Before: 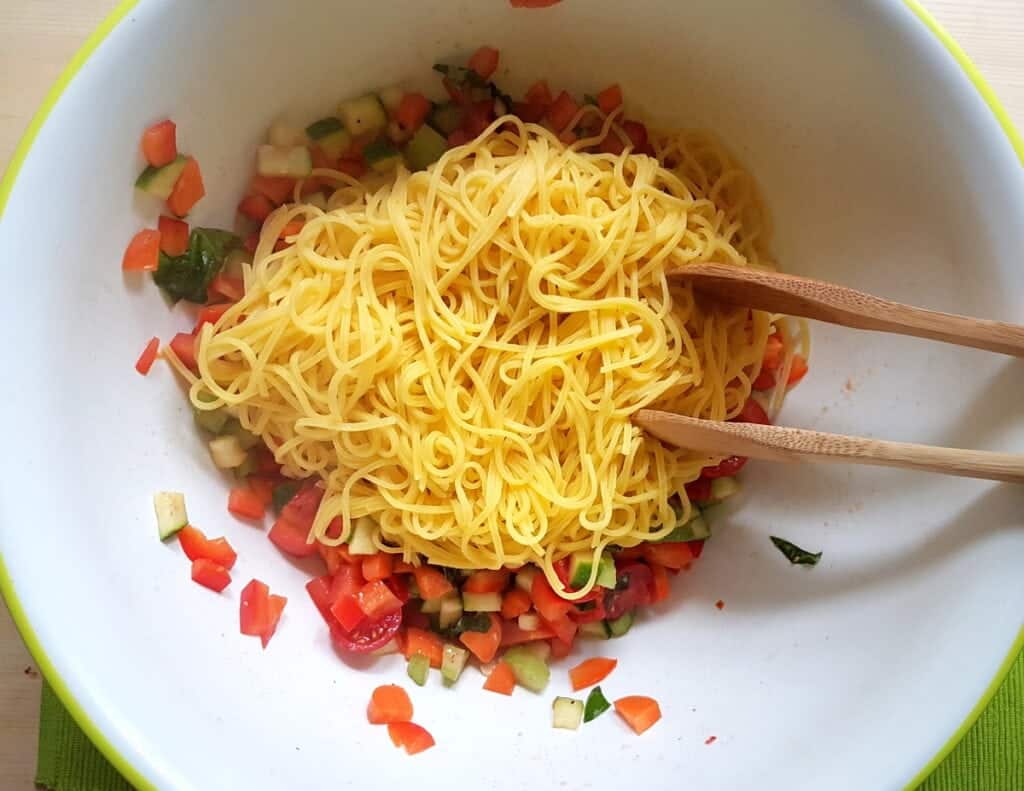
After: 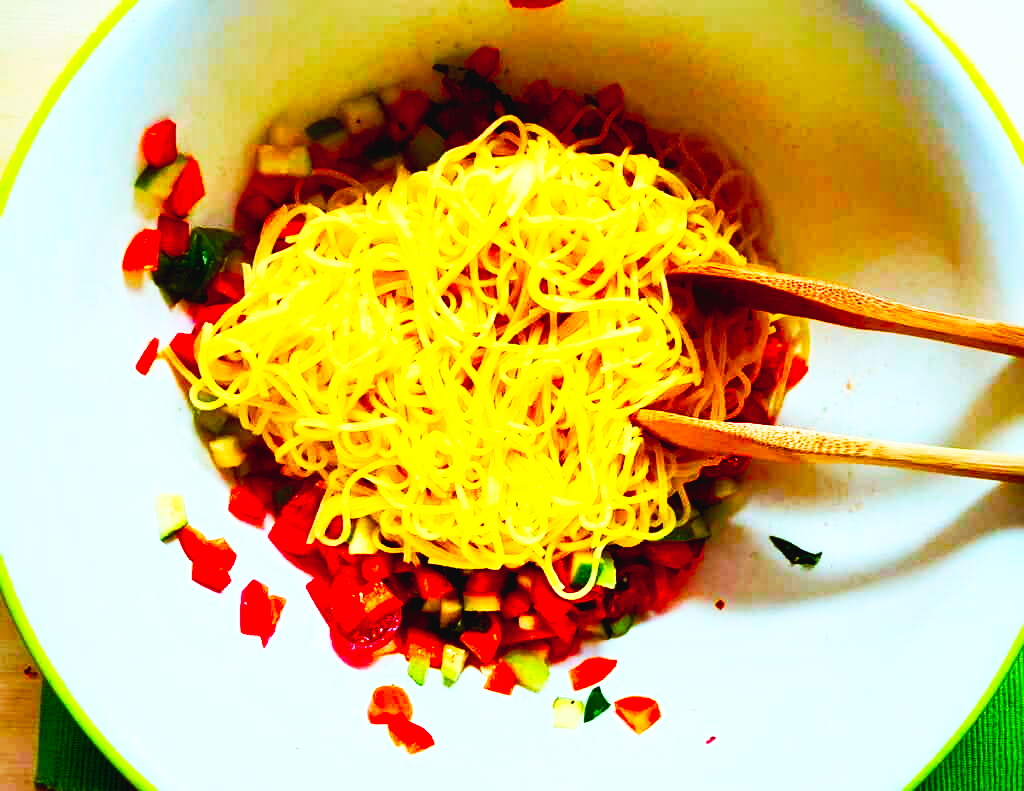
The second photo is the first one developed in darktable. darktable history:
contrast brightness saturation: contrast 0.266, brightness 0.022, saturation 0.865
tone curve: curves: ch0 [(0.003, 0.029) (0.188, 0.252) (0.46, 0.56) (0.608, 0.748) (0.871, 0.955) (1, 1)]; ch1 [(0, 0) (0.35, 0.356) (0.45, 0.453) (0.508, 0.515) (0.618, 0.634) (1, 1)]; ch2 [(0, 0) (0.456, 0.469) (0.5, 0.5) (0.634, 0.625) (1, 1)], preserve colors none
color balance rgb: highlights gain › luminance 15.634%, highlights gain › chroma 3.942%, highlights gain › hue 207.46°, linear chroma grading › shadows 10.28%, linear chroma grading › highlights 10.787%, linear chroma grading › global chroma 15.515%, linear chroma grading › mid-tones 14.732%, perceptual saturation grading › global saturation 0.539%, perceptual saturation grading › highlights -16.661%, perceptual saturation grading › mid-tones 33.146%, perceptual saturation grading › shadows 50.34%
contrast equalizer: octaves 7, y [[0.6 ×6], [0.55 ×6], [0 ×6], [0 ×6], [0 ×6]]
